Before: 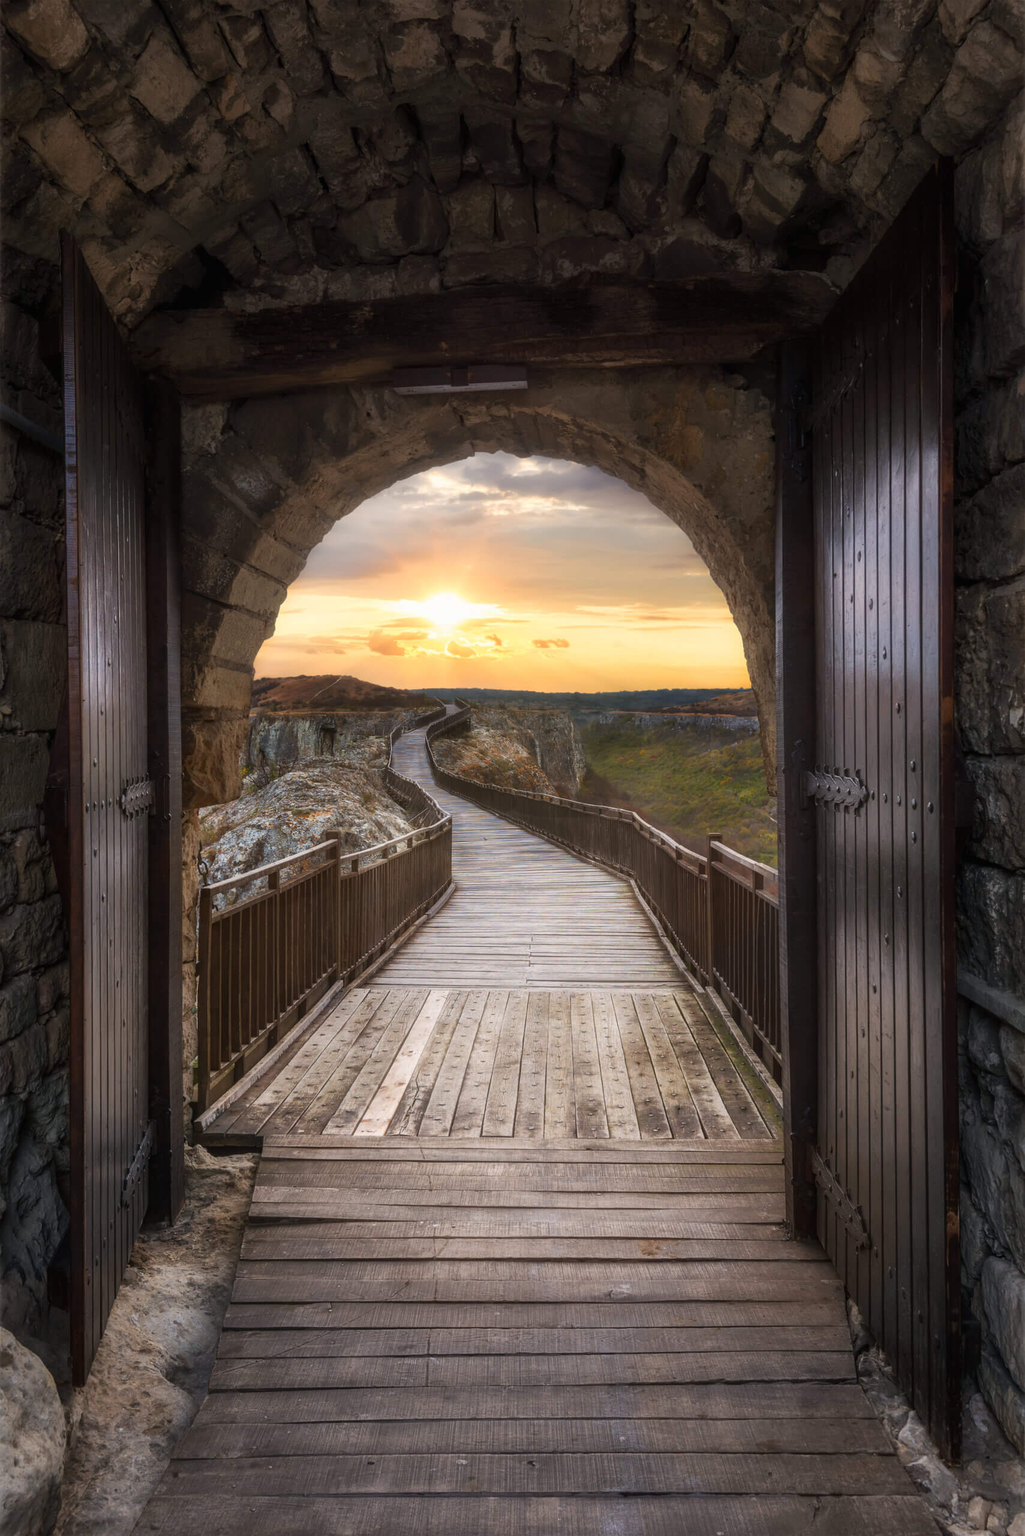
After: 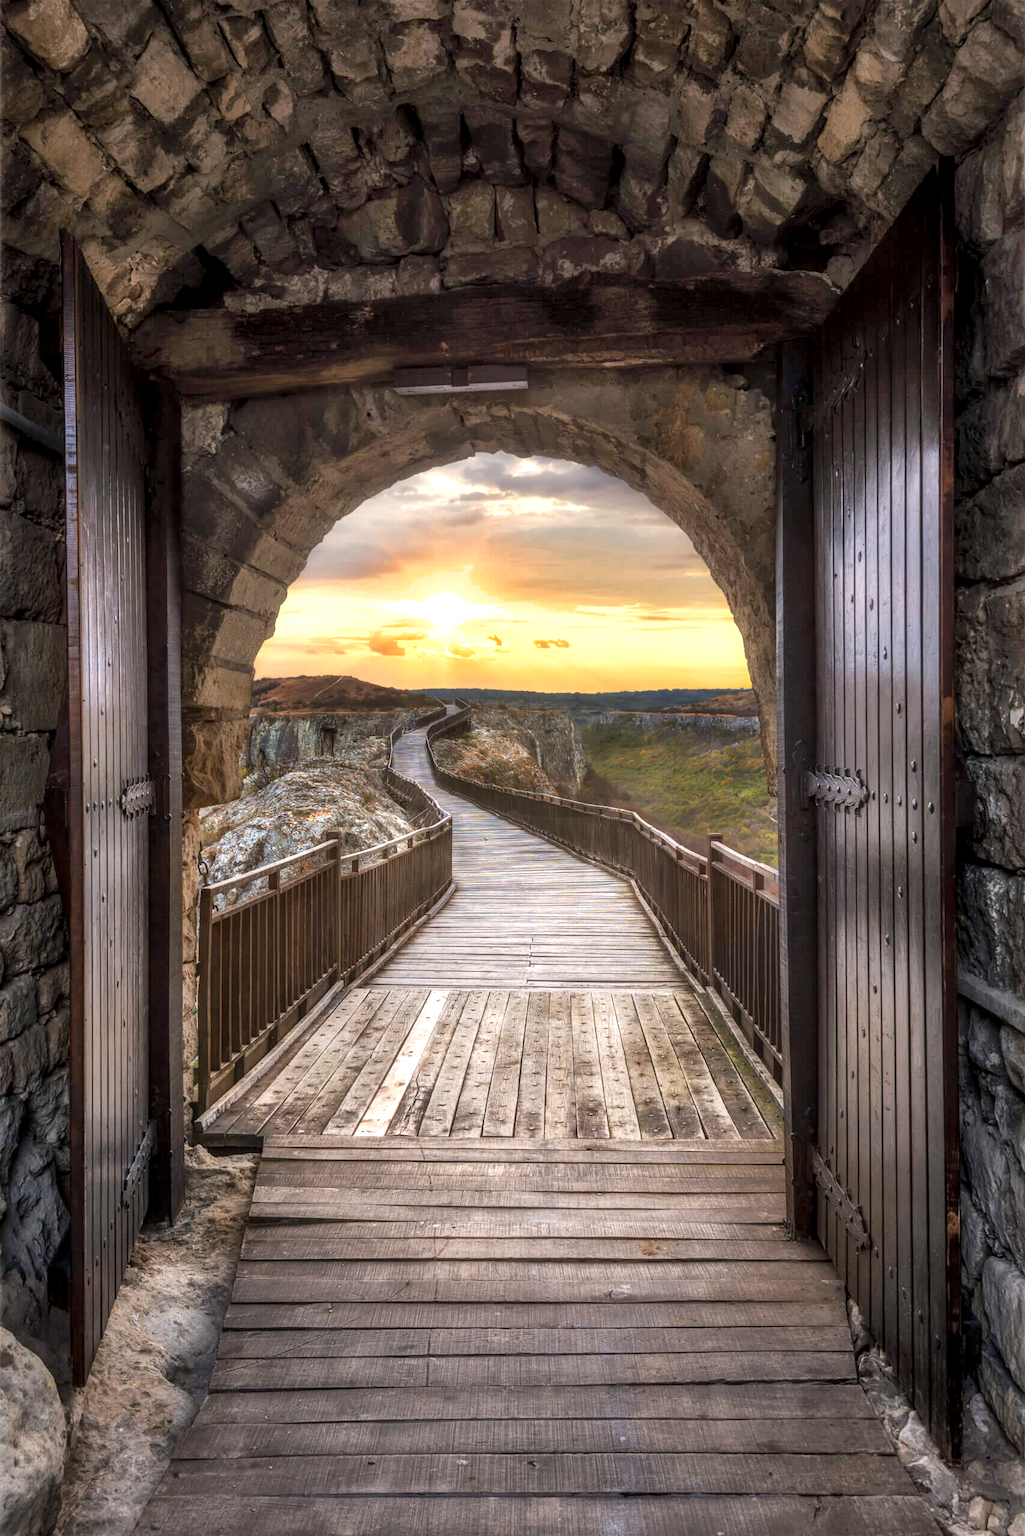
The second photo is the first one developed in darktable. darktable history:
exposure: black level correction 0.001, exposure 0.498 EV, compensate highlight preservation false
shadows and highlights: soften with gaussian
local contrast: on, module defaults
